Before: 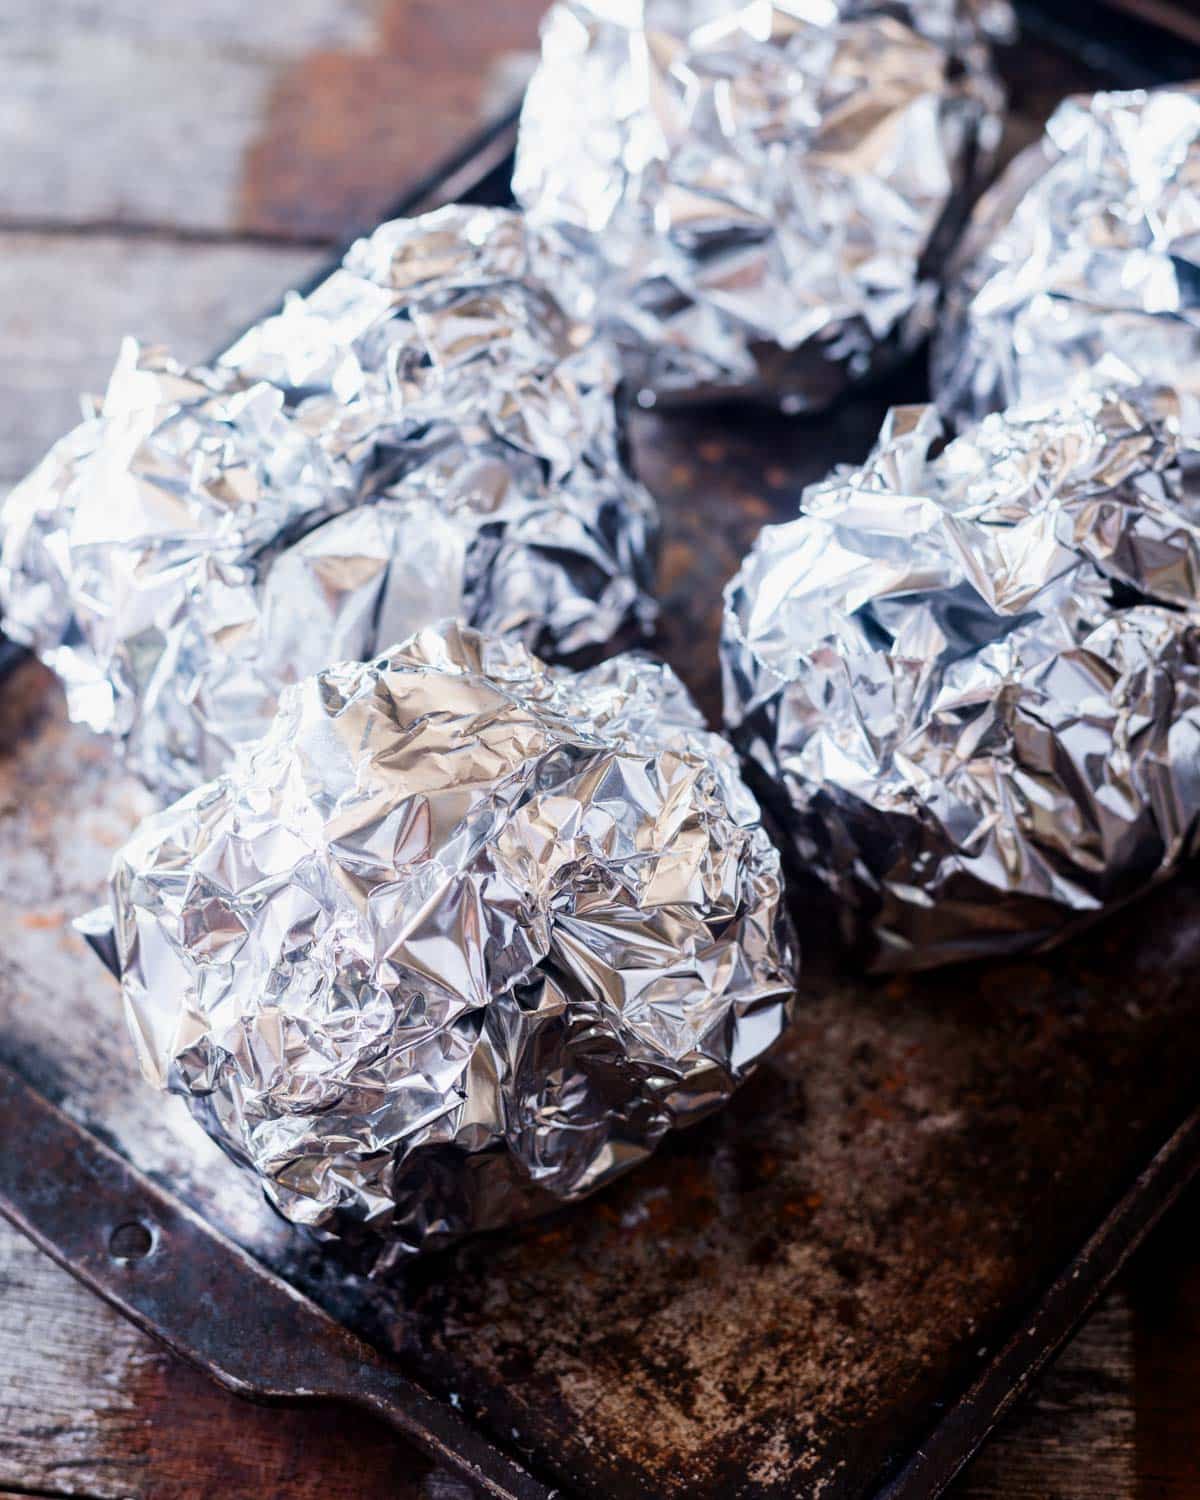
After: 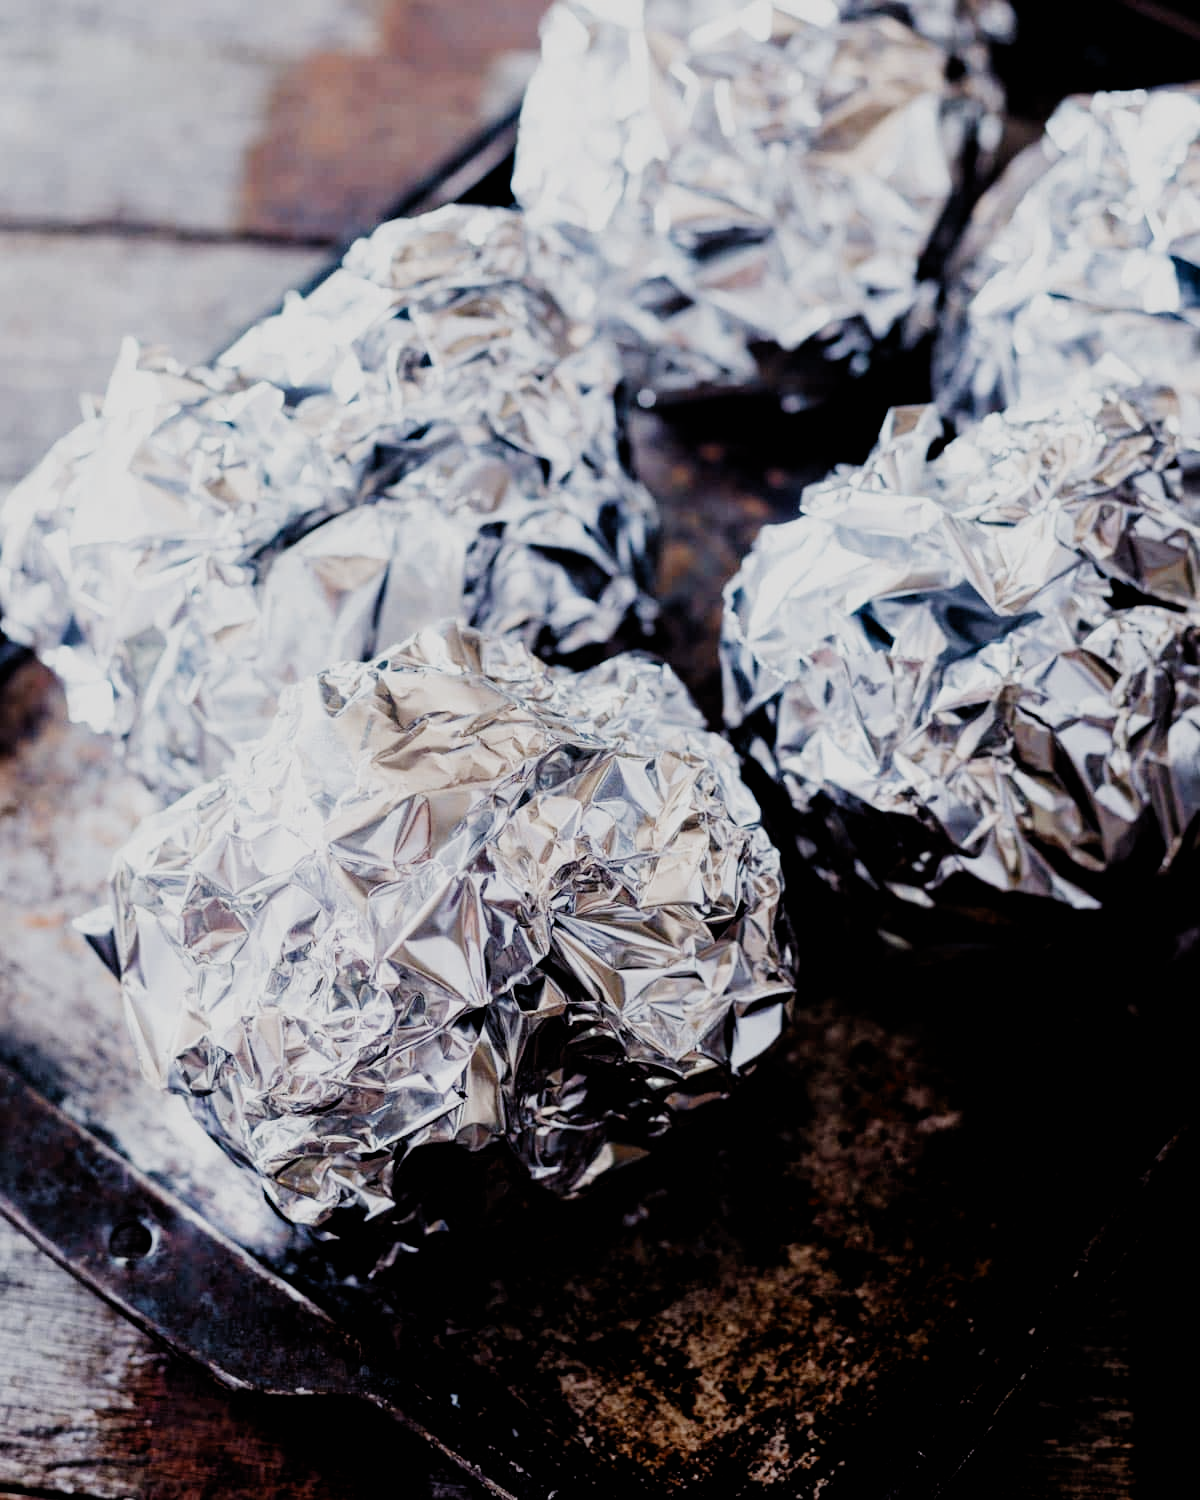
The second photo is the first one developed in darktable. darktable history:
exposure: exposure -0.142 EV, compensate highlight preservation false
filmic rgb: black relative exposure -5.01 EV, white relative exposure 3.97 EV, hardness 2.88, contrast 1.296, highlights saturation mix -10.76%, preserve chrominance no, color science v5 (2021)
